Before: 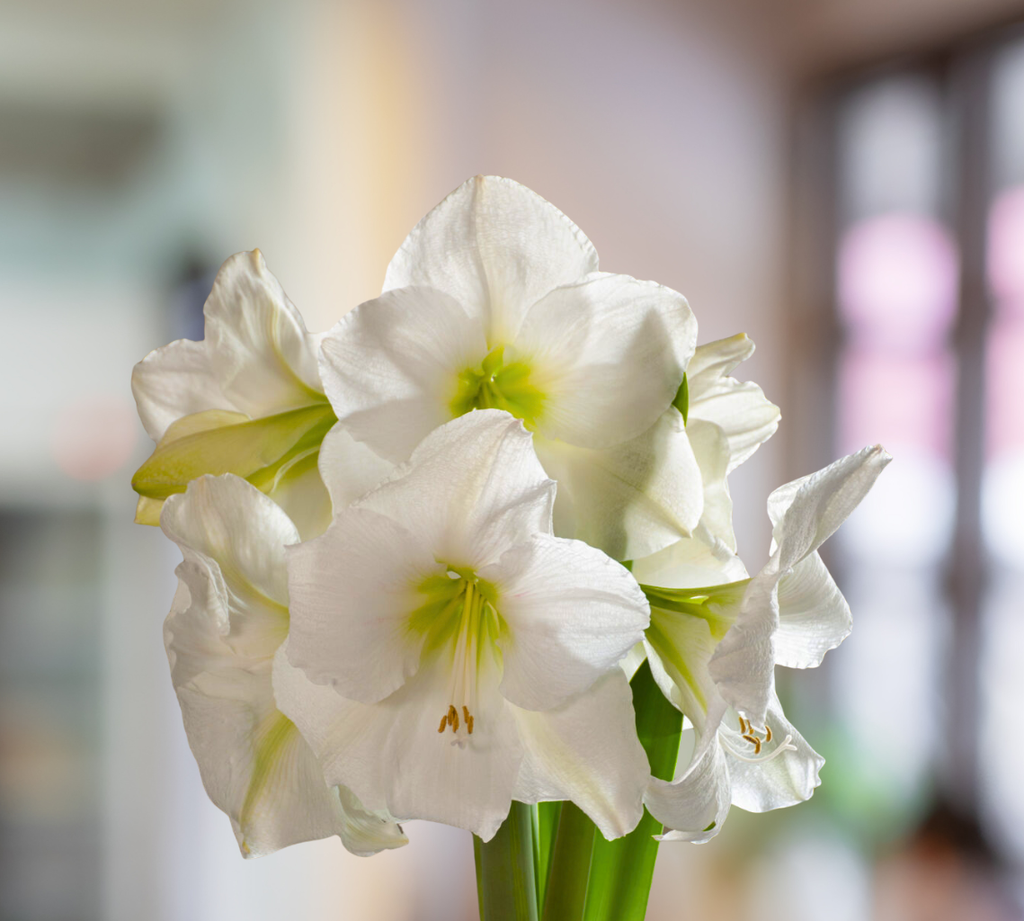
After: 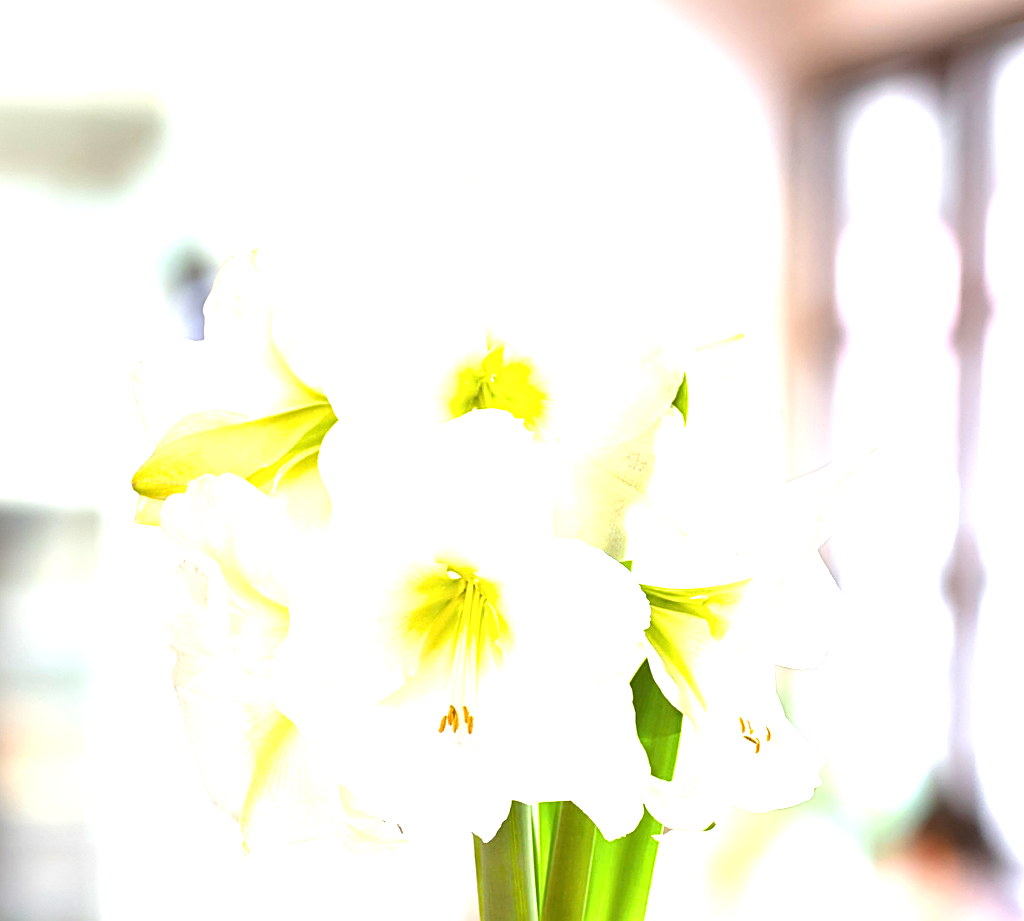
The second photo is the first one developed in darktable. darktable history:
local contrast: highlights 100%, shadows 100%, detail 120%, midtone range 0.2
sharpen: on, module defaults
exposure: black level correction 0, exposure 1.975 EV, compensate exposure bias true, compensate highlight preservation false
